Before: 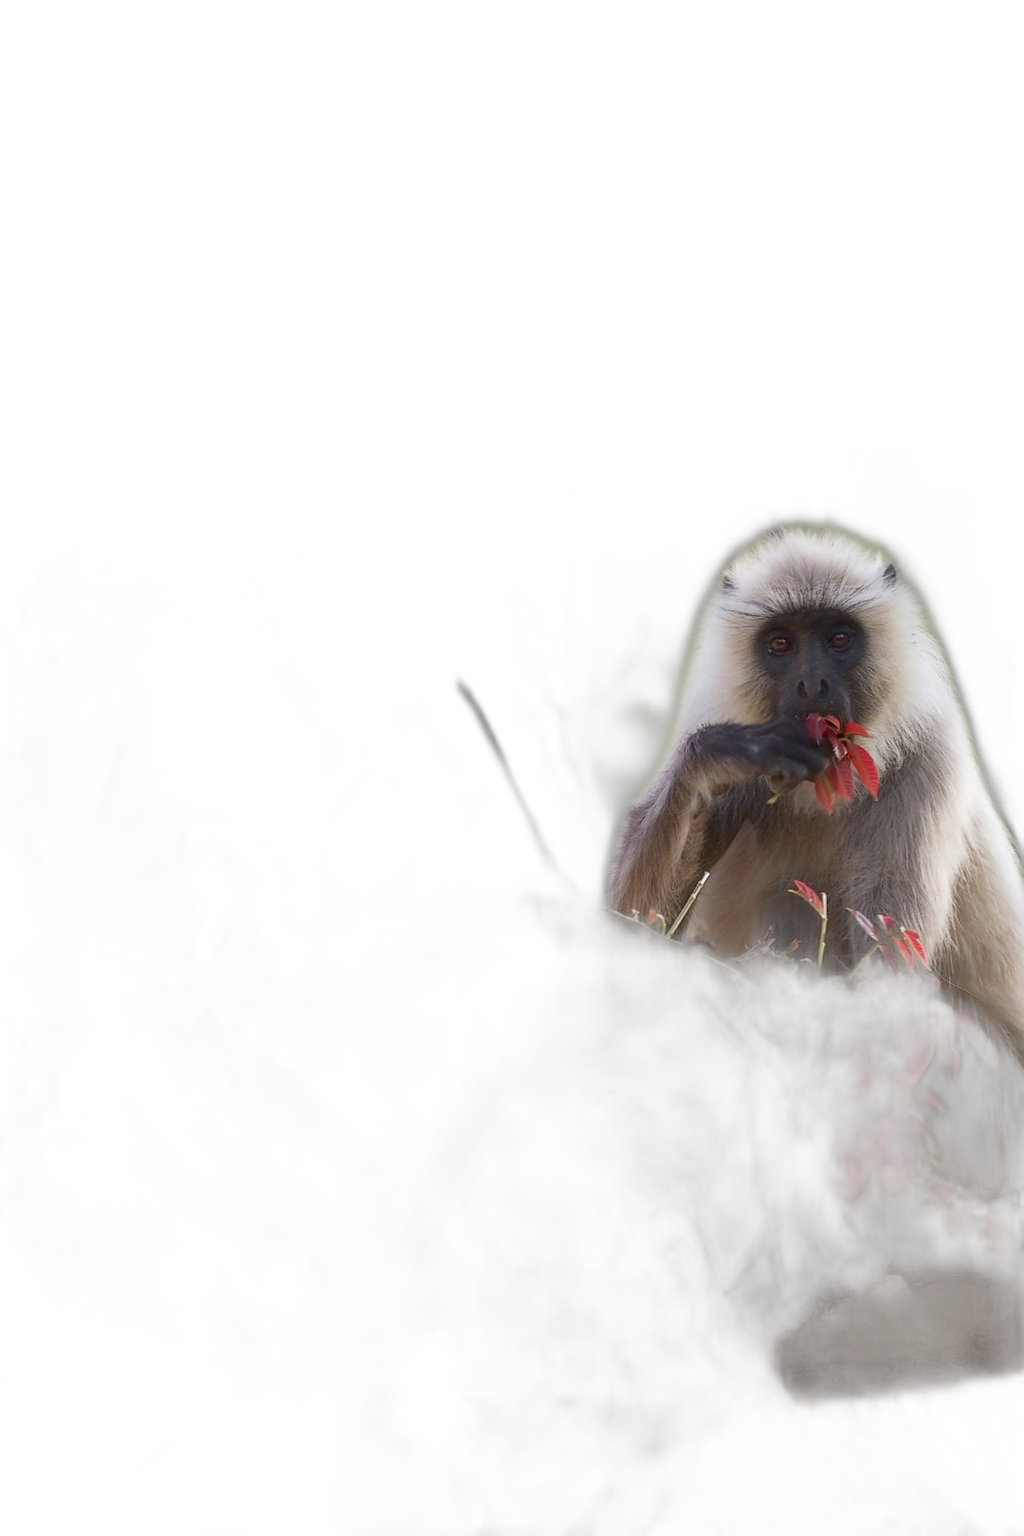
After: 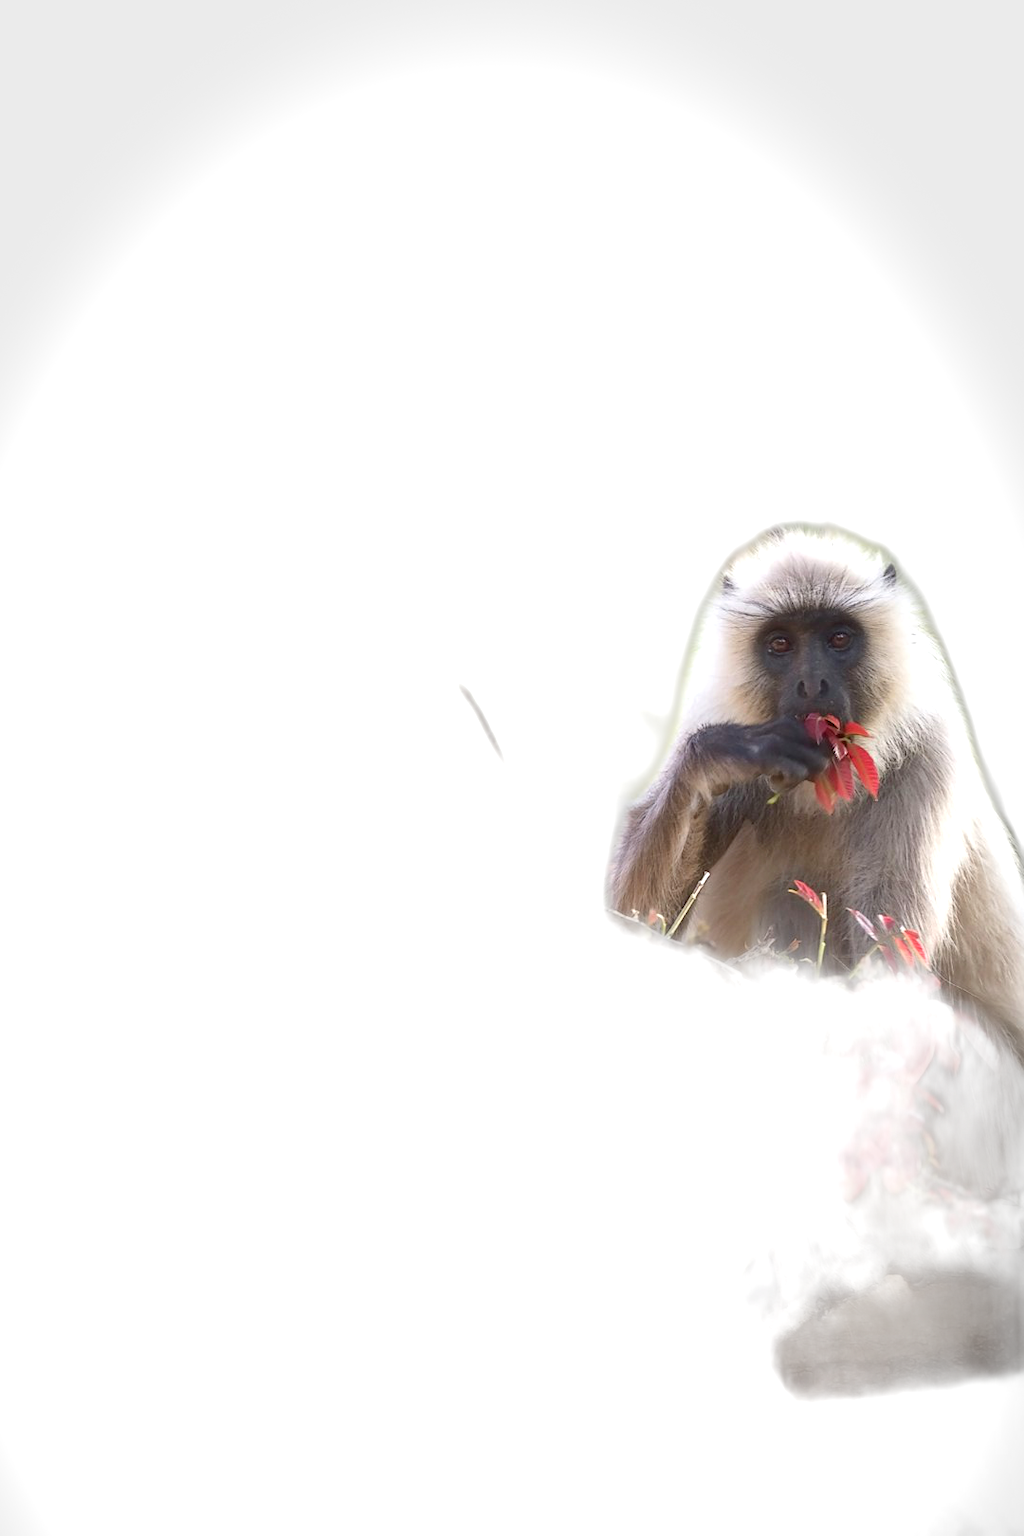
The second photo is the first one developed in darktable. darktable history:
vignetting: center (-0.03, 0.239), automatic ratio true, dithering 8-bit output
exposure: exposure 0.739 EV, compensate exposure bias true, compensate highlight preservation false
